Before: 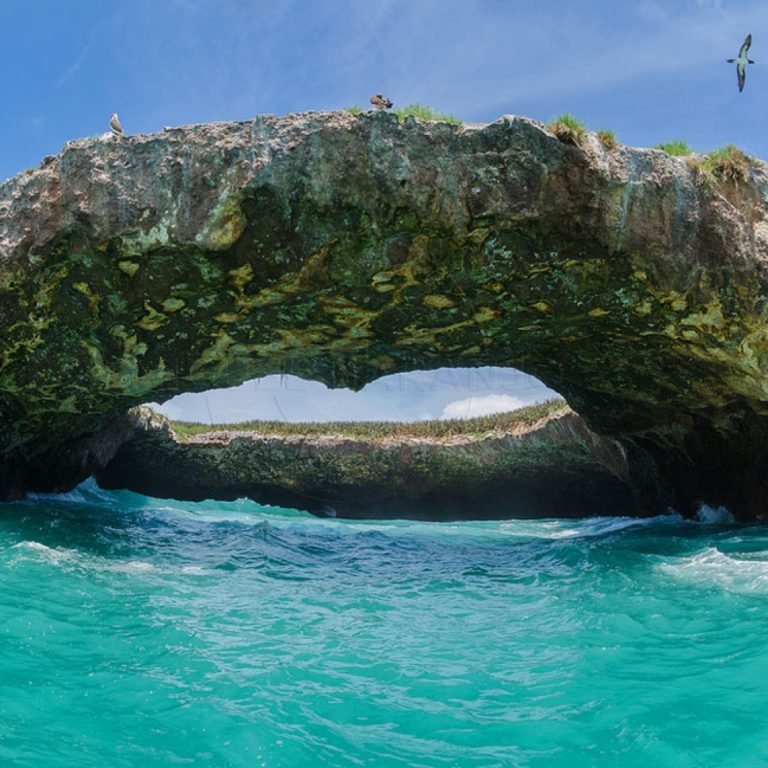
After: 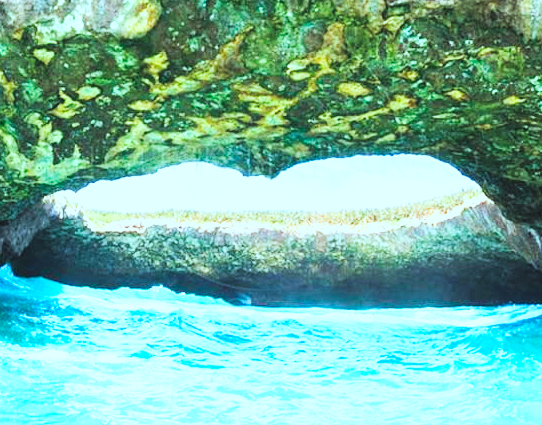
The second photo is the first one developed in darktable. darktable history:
exposure: exposure 0.95 EV, compensate highlight preservation false
crop: left 11.123%, top 27.61%, right 18.3%, bottom 17.034%
color correction: highlights a* -10.04, highlights b* -10.37
levels: mode automatic
contrast brightness saturation: contrast 0.1, brightness 0.3, saturation 0.14
base curve: curves: ch0 [(0, 0.003) (0.001, 0.002) (0.006, 0.004) (0.02, 0.022) (0.048, 0.086) (0.094, 0.234) (0.162, 0.431) (0.258, 0.629) (0.385, 0.8) (0.548, 0.918) (0.751, 0.988) (1, 1)], preserve colors none
